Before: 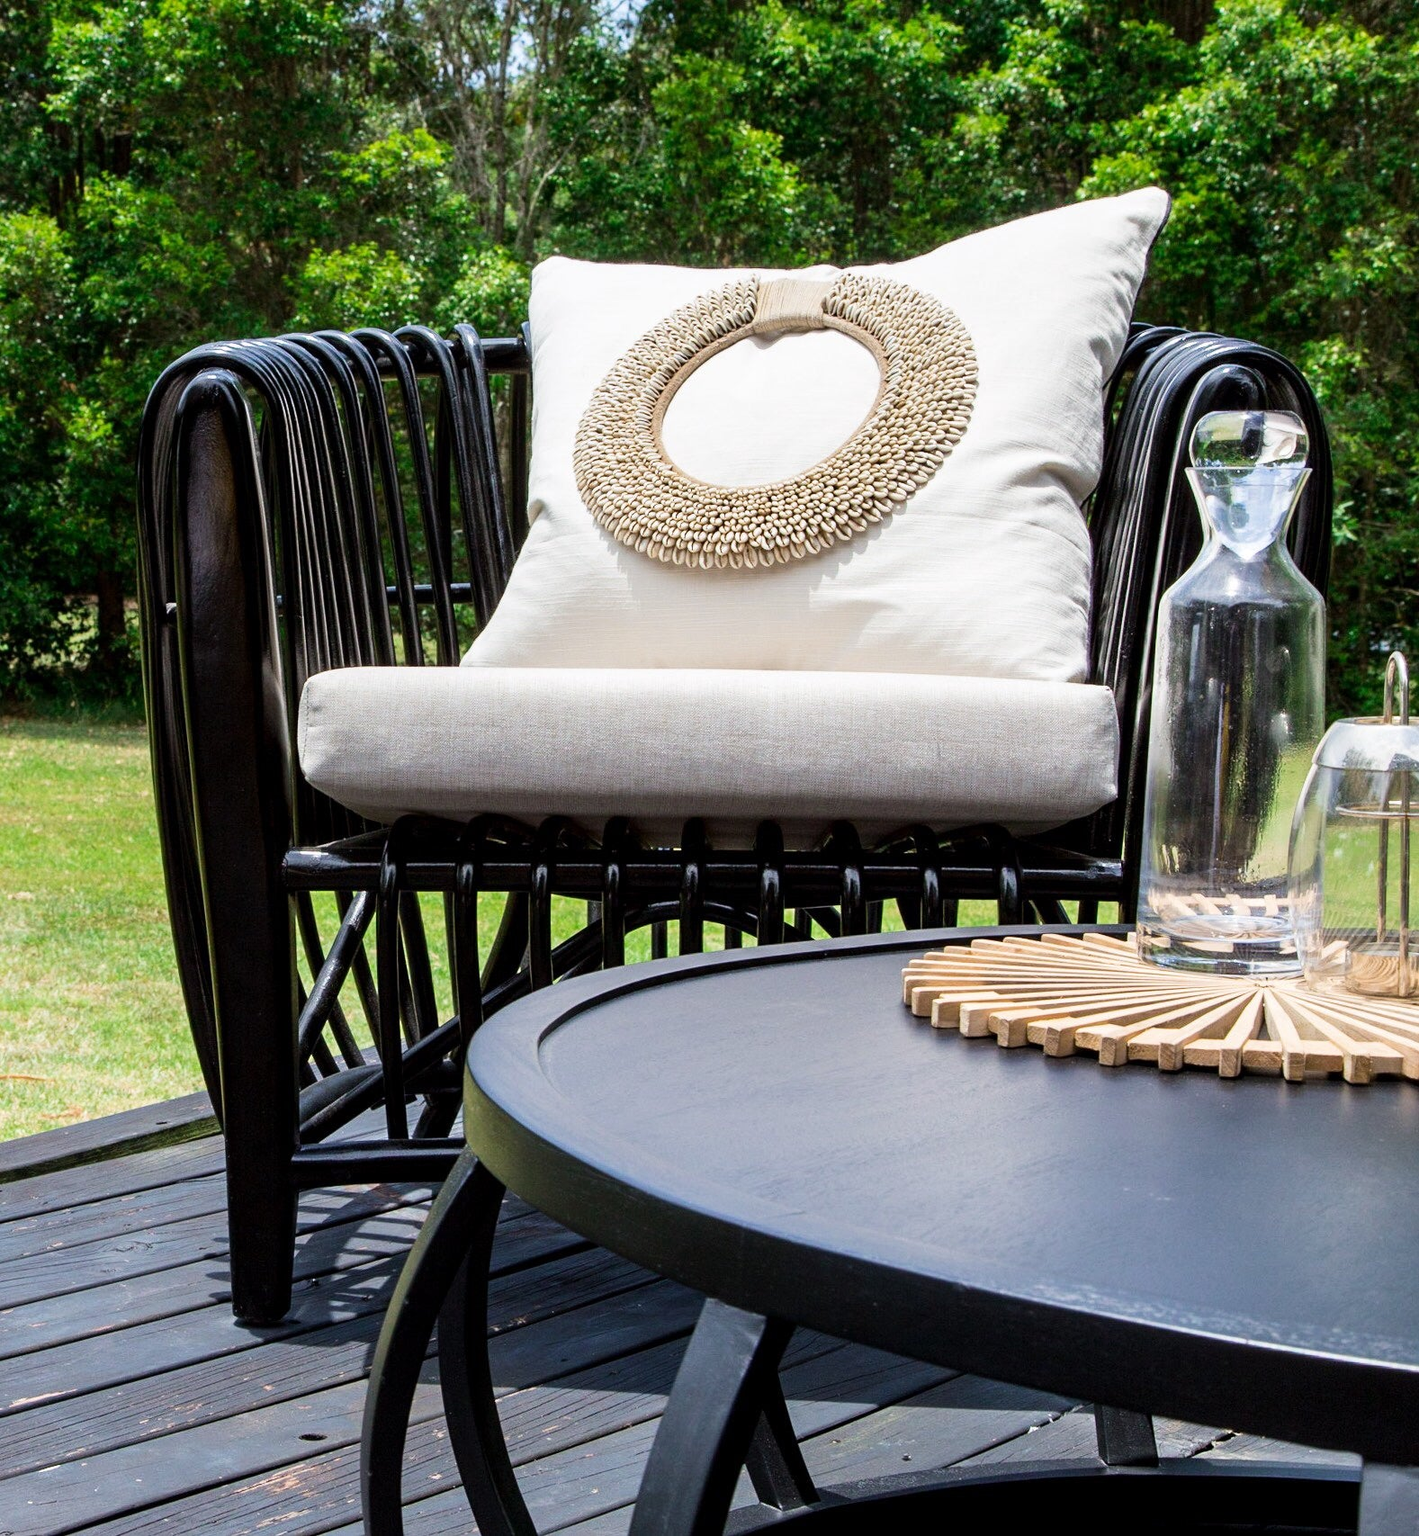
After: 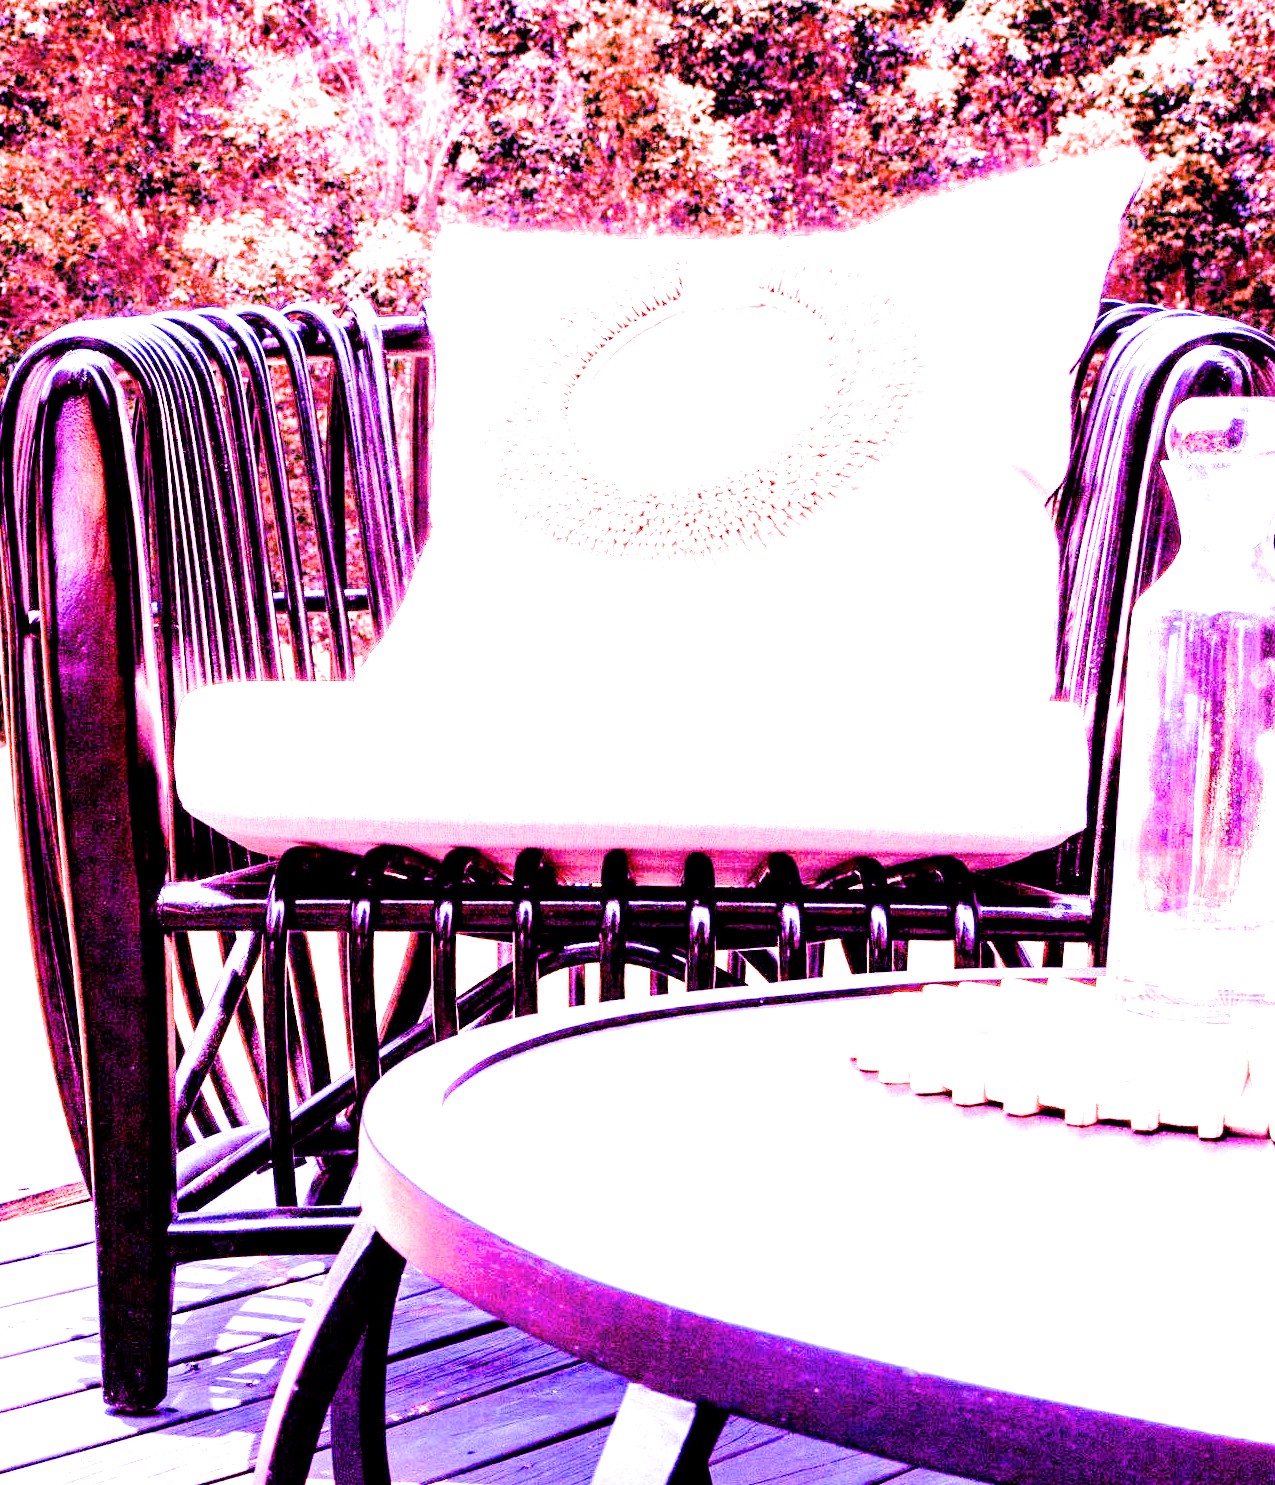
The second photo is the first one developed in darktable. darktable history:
filmic rgb: black relative exposure -5 EV, hardness 2.88, contrast 1.4, highlights saturation mix -30%
white balance: red 8, blue 8
exposure: black level correction 0.001, exposure 0.191 EV, compensate highlight preservation false
crop: left 9.929%, top 3.475%, right 9.188%, bottom 9.529%
